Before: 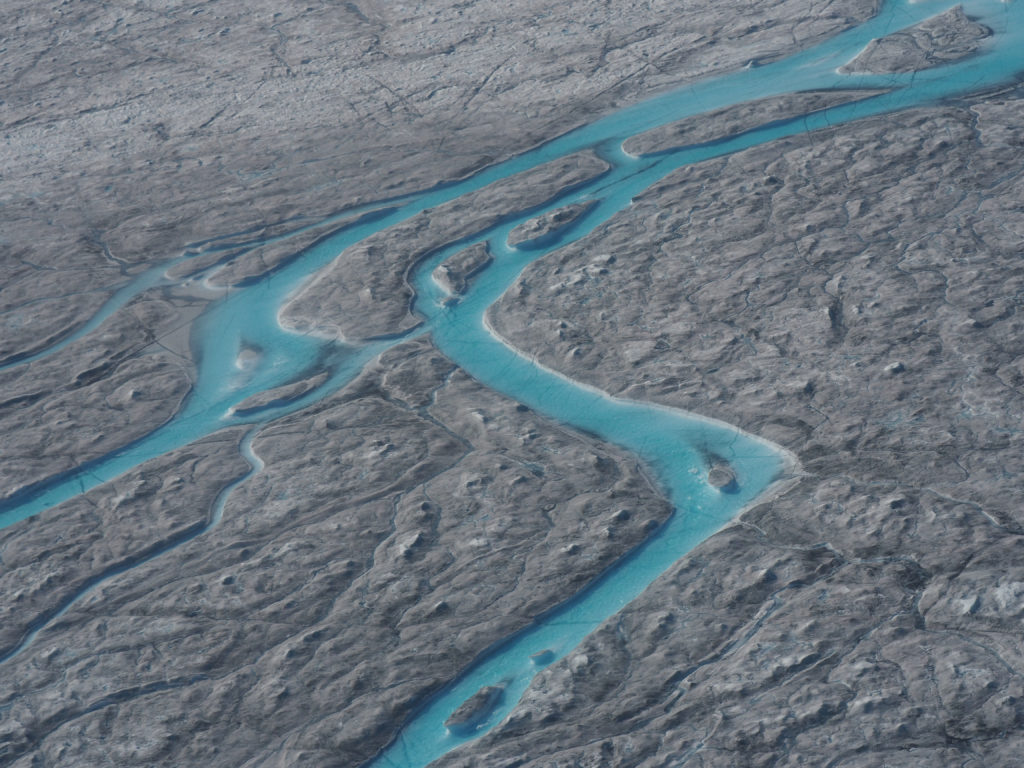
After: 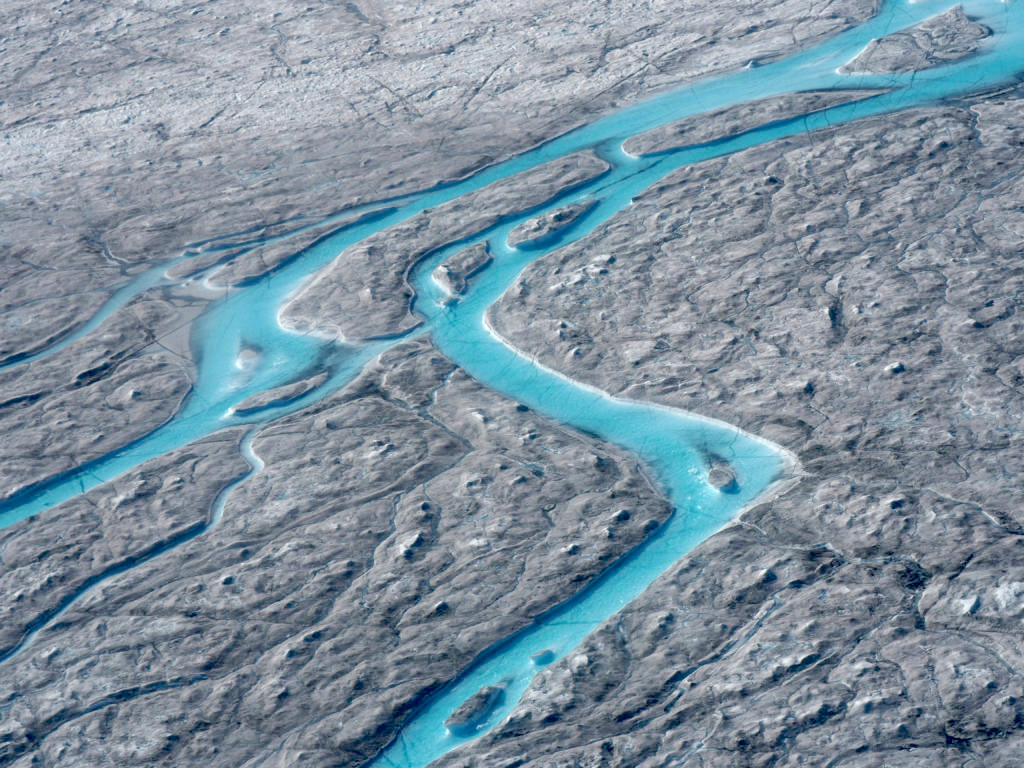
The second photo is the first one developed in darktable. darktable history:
exposure: black level correction 0.035, exposure 0.9 EV, compensate highlight preservation false
contrast brightness saturation: saturation -0.05
